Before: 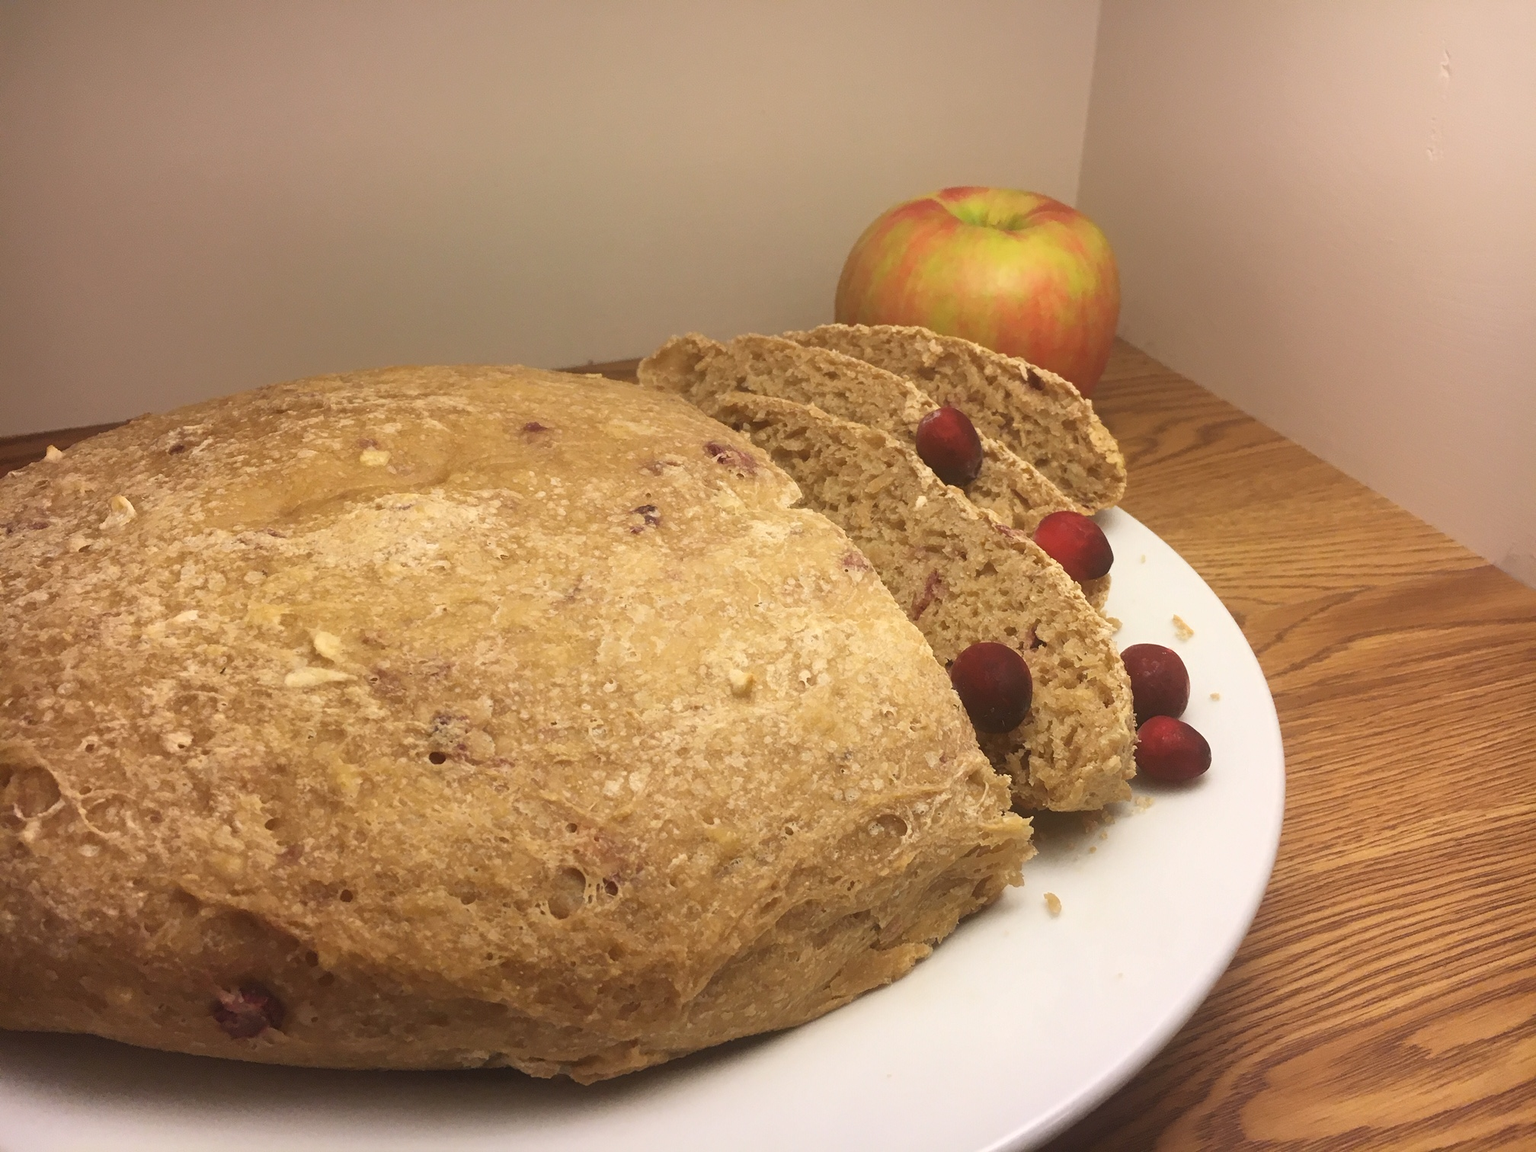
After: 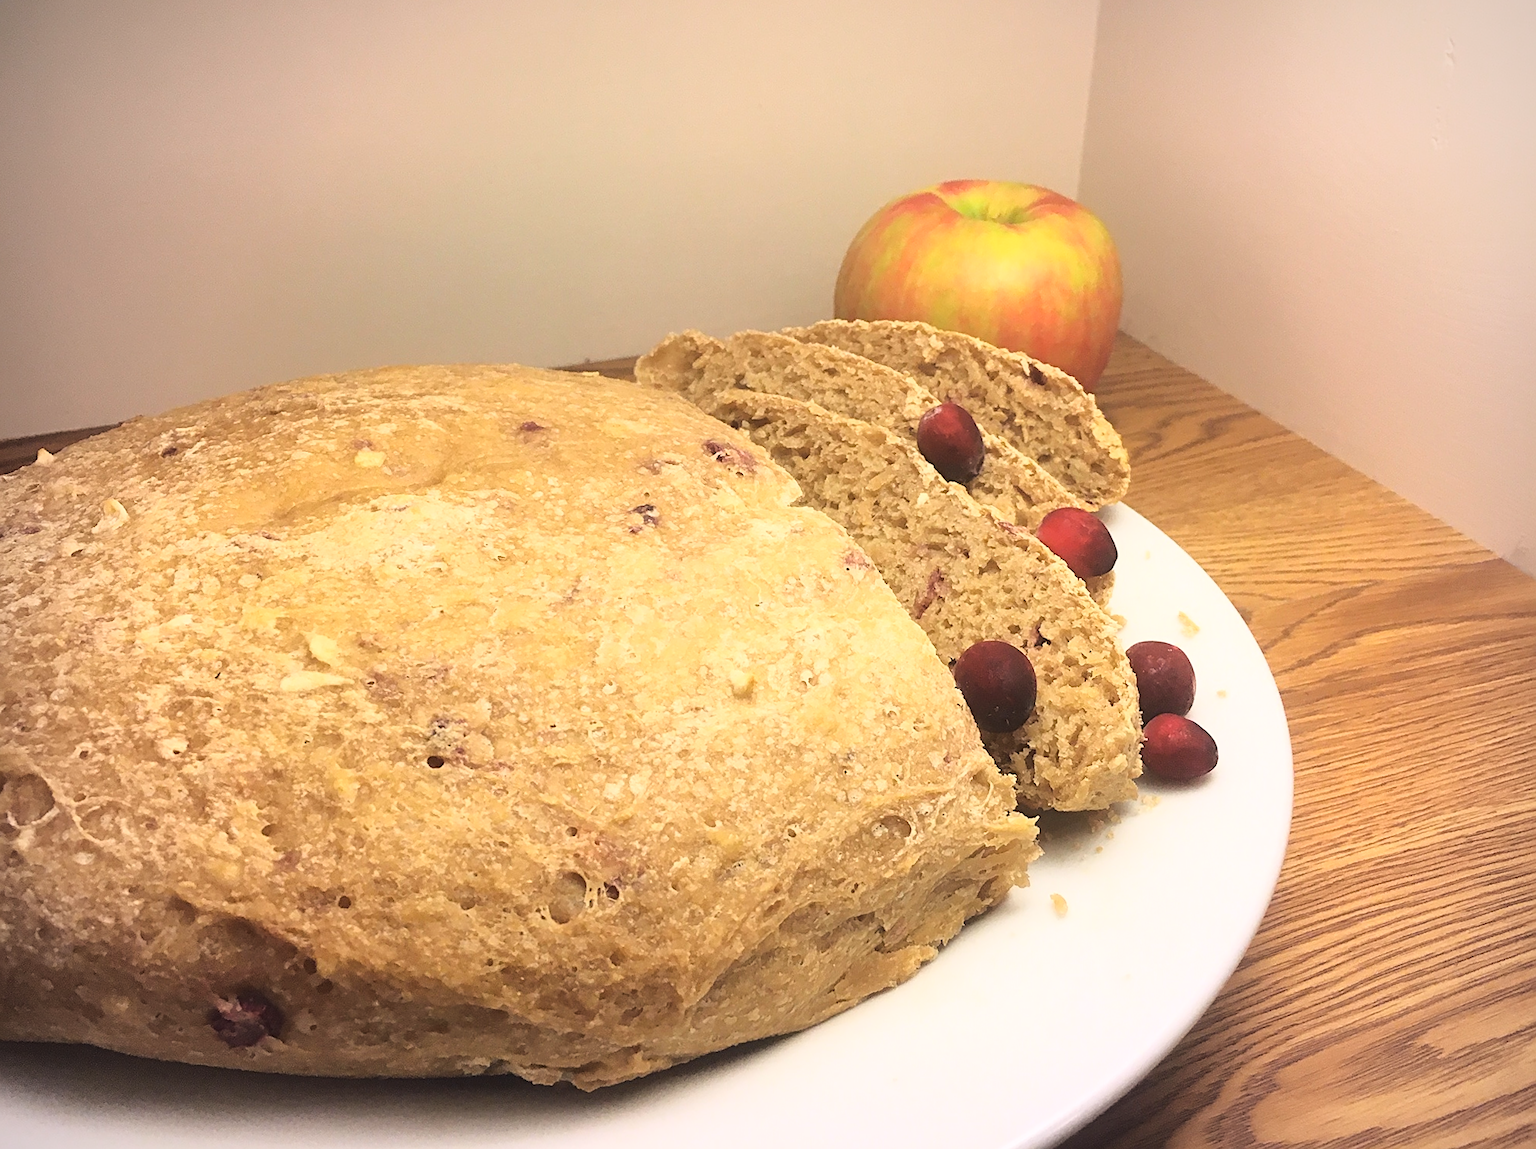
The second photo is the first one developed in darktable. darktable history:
base curve: curves: ch0 [(0, 0) (0.028, 0.03) (0.121, 0.232) (0.46, 0.748) (0.859, 0.968) (1, 1)]
white balance: red 0.98, blue 1.034
sharpen: radius 1.967
color correction: highlights a* 0.207, highlights b* 2.7, shadows a* -0.874, shadows b* -4.78
vignetting: fall-off radius 81.94%
rotate and perspective: rotation -0.45°, automatic cropping original format, crop left 0.008, crop right 0.992, crop top 0.012, crop bottom 0.988
